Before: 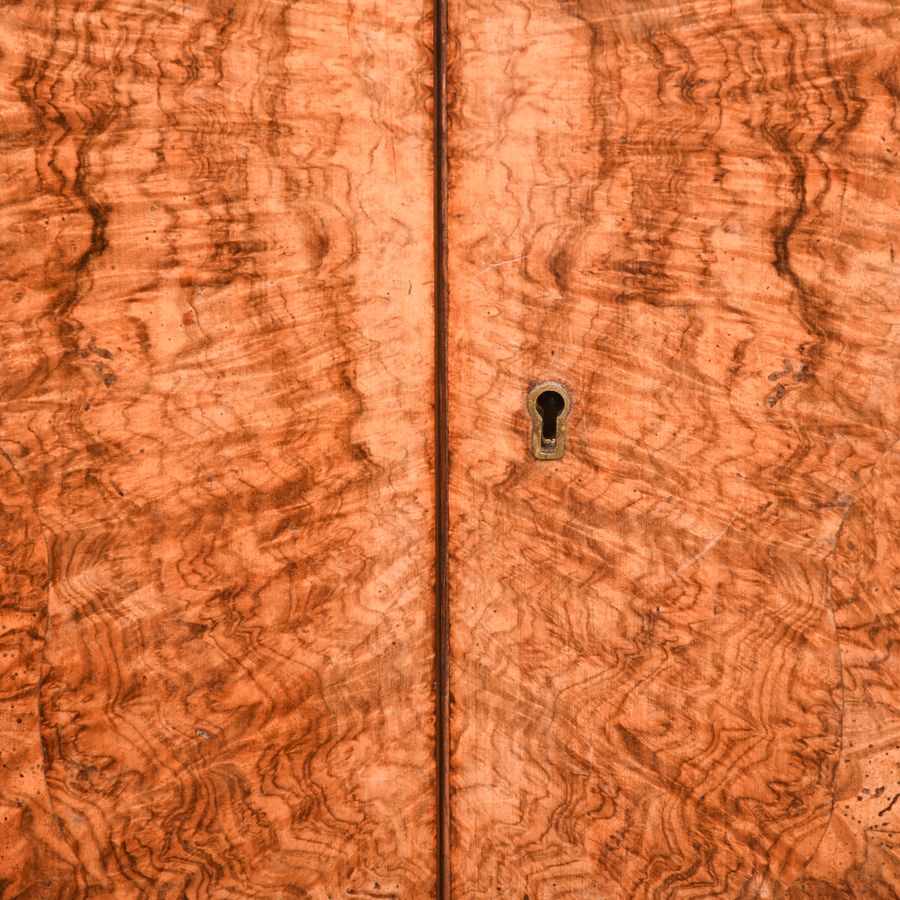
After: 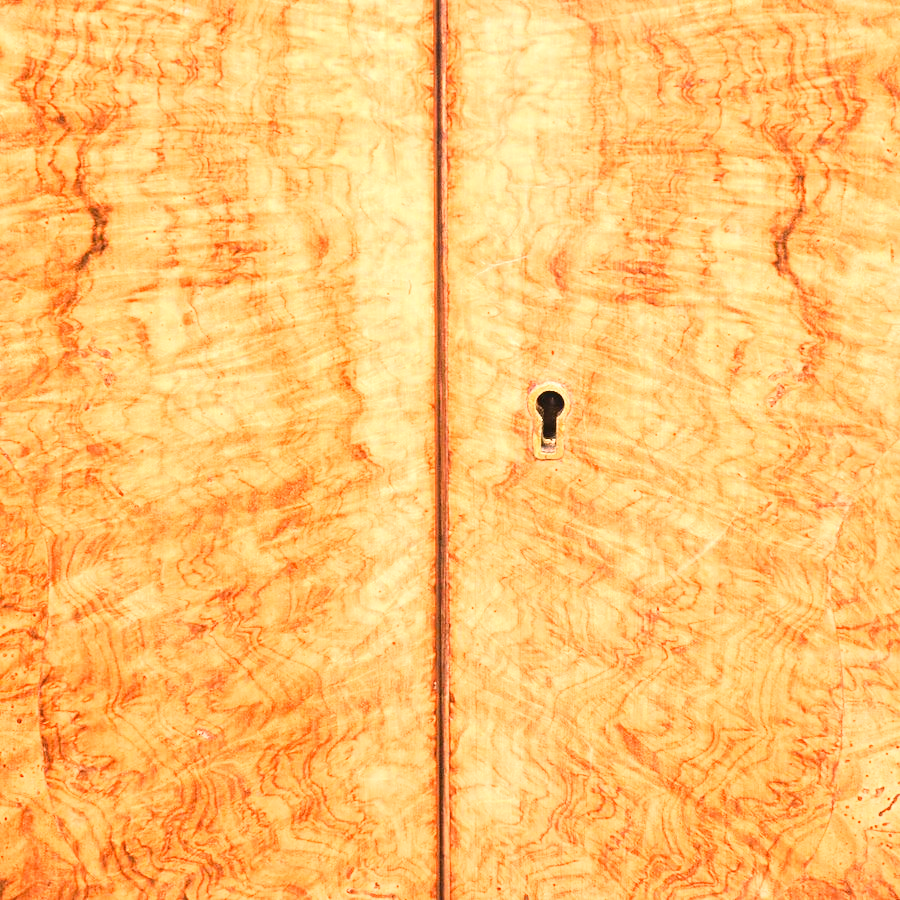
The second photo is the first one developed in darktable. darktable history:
base curve: curves: ch0 [(0, 0) (0.028, 0.03) (0.121, 0.232) (0.46, 0.748) (0.859, 0.968) (1, 1)]
exposure: black level correction 0, exposure 1.379 EV, compensate exposure bias true, compensate highlight preservation false
